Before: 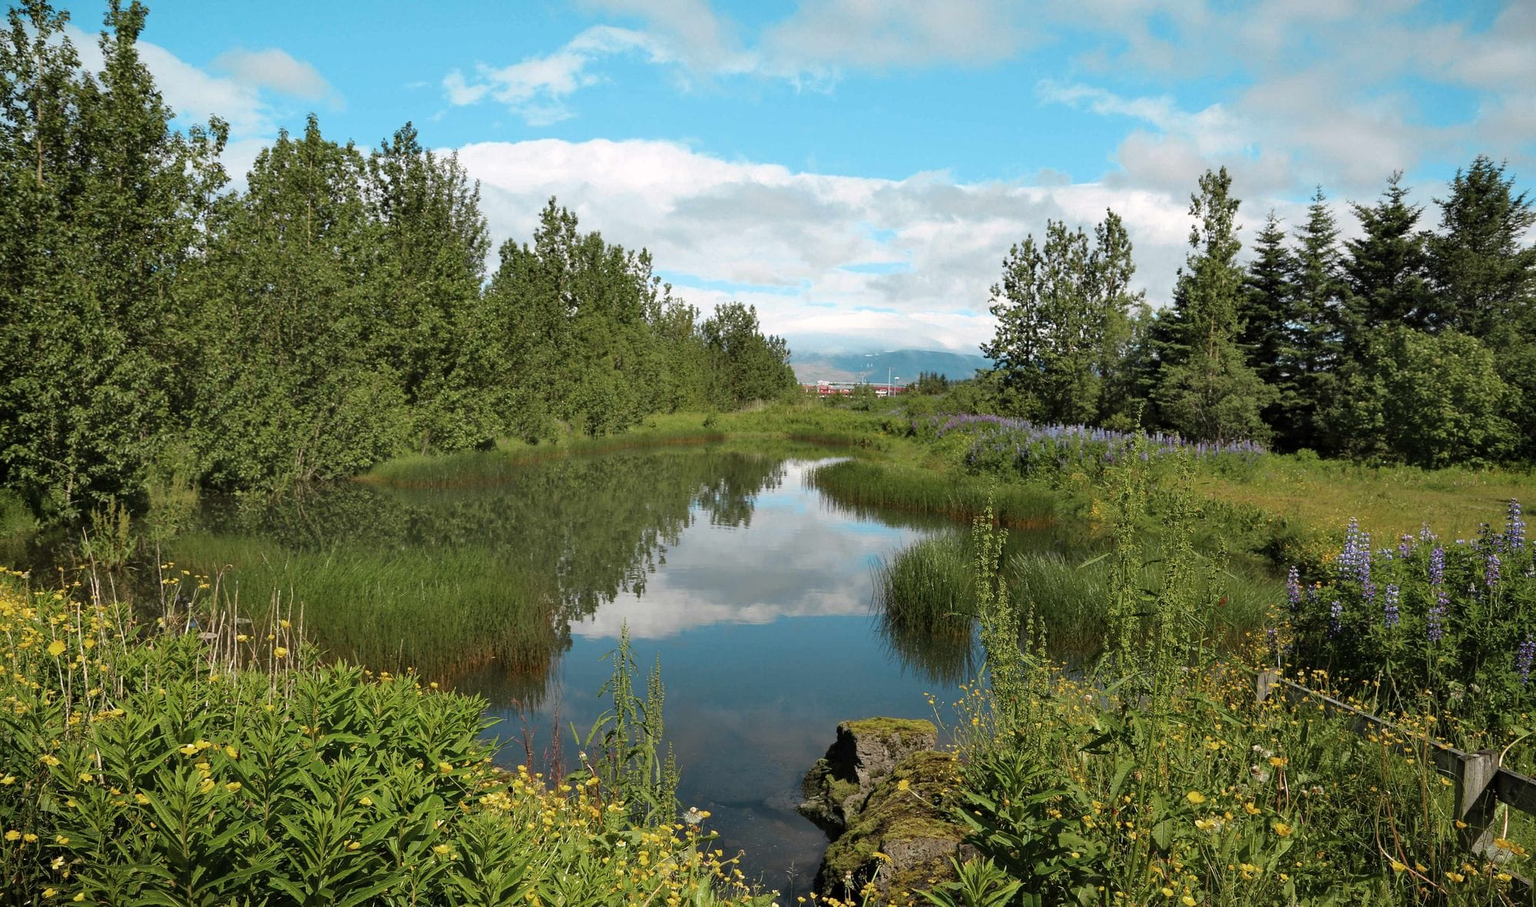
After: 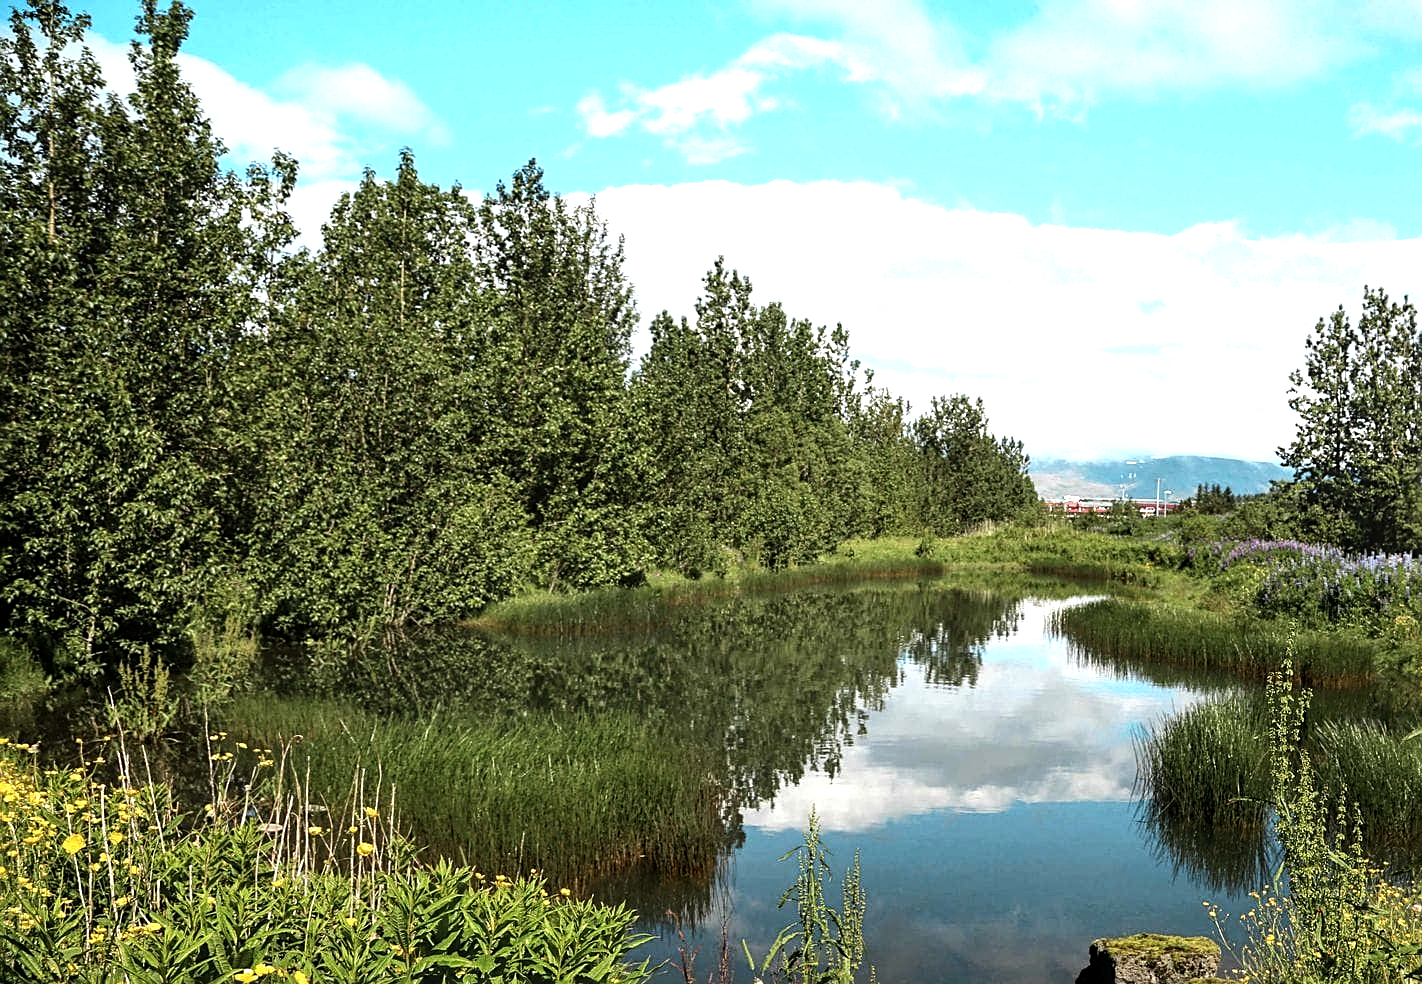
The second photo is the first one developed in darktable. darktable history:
crop: right 28.885%, bottom 16.626%
local contrast: on, module defaults
tone equalizer: -8 EV -1.08 EV, -7 EV -1.01 EV, -6 EV -0.867 EV, -5 EV -0.578 EV, -3 EV 0.578 EV, -2 EV 0.867 EV, -1 EV 1.01 EV, +0 EV 1.08 EV, edges refinement/feathering 500, mask exposure compensation -1.57 EV, preserve details no
sharpen: on, module defaults
